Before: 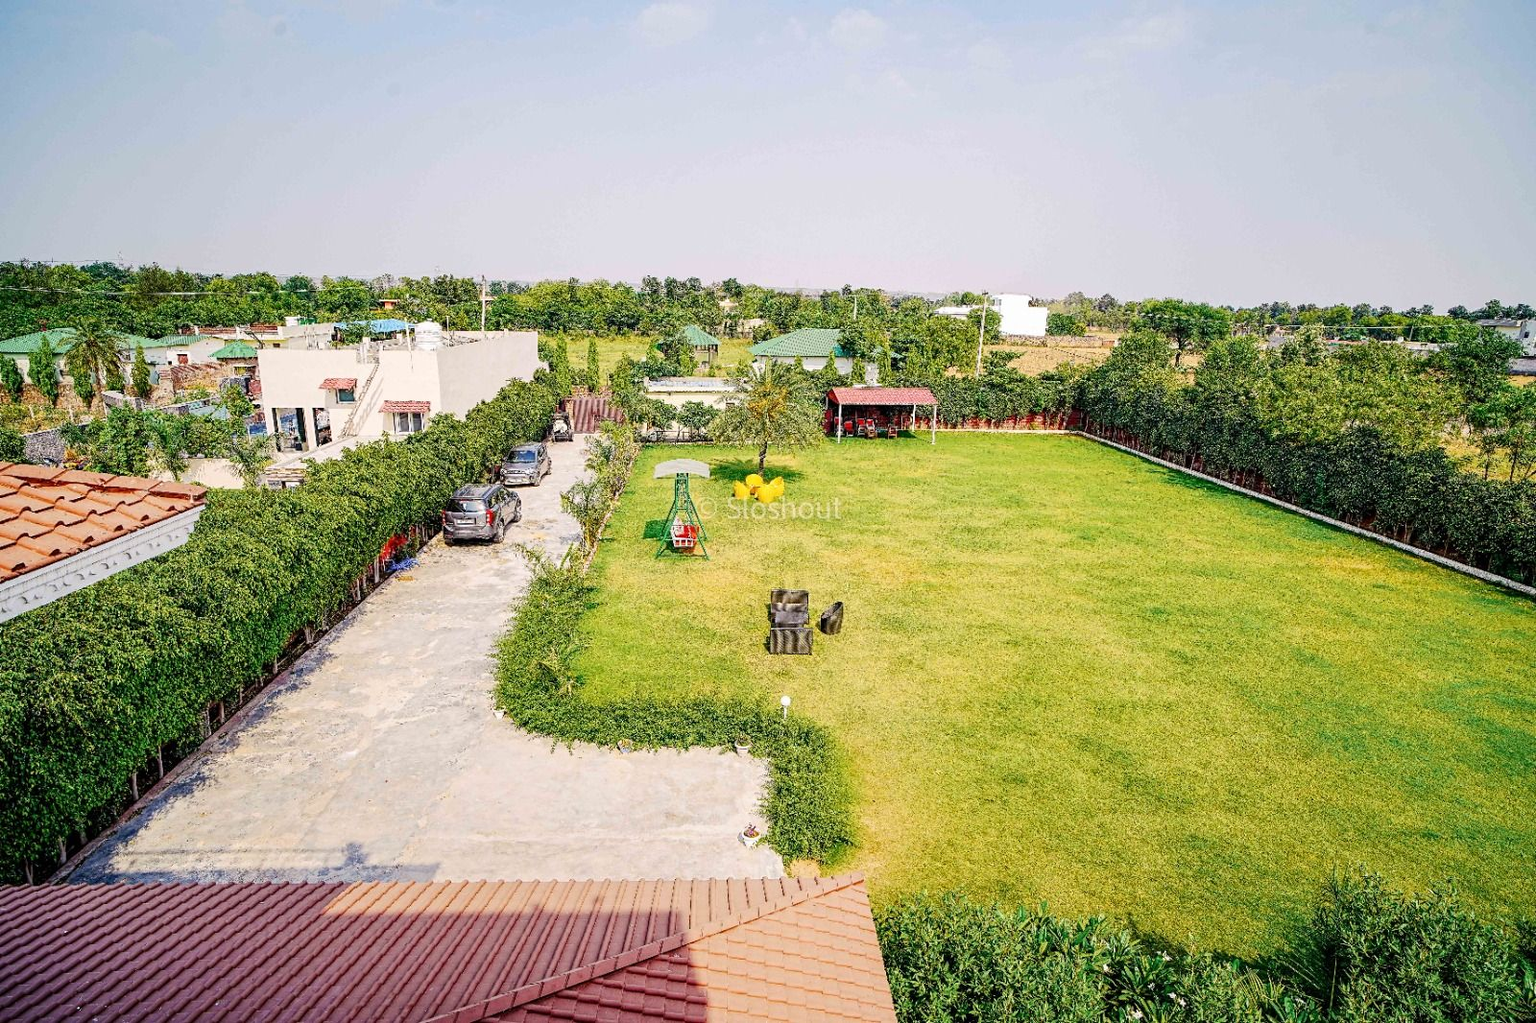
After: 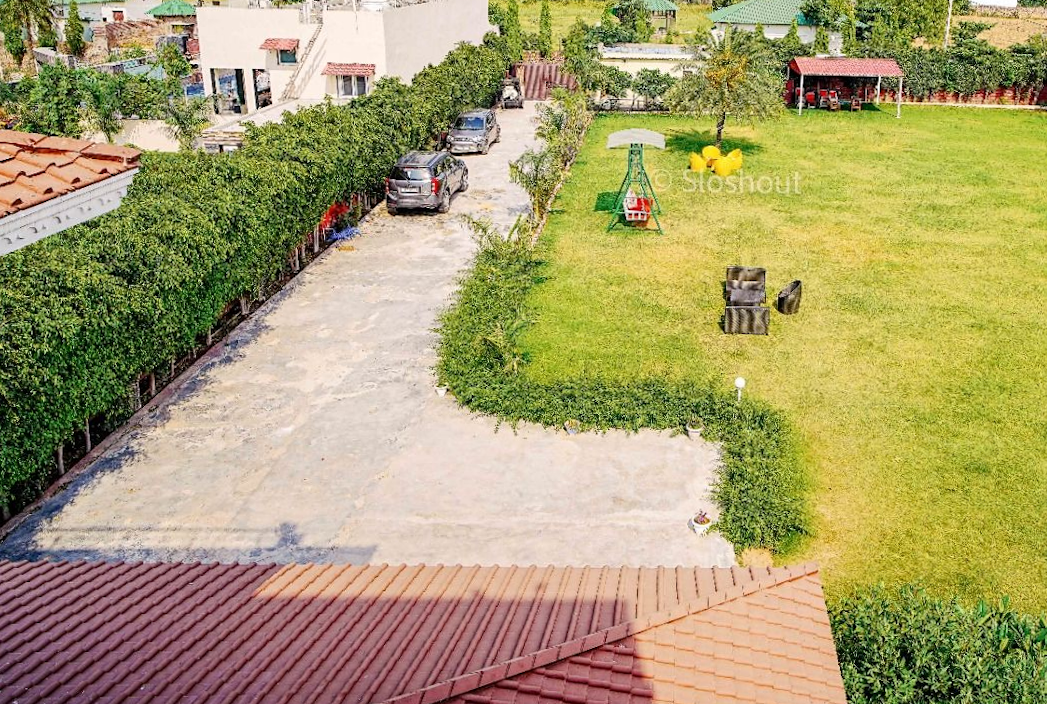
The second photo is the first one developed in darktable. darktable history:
crop and rotate: angle -0.979°, left 3.552%, top 32.253%, right 29.28%
